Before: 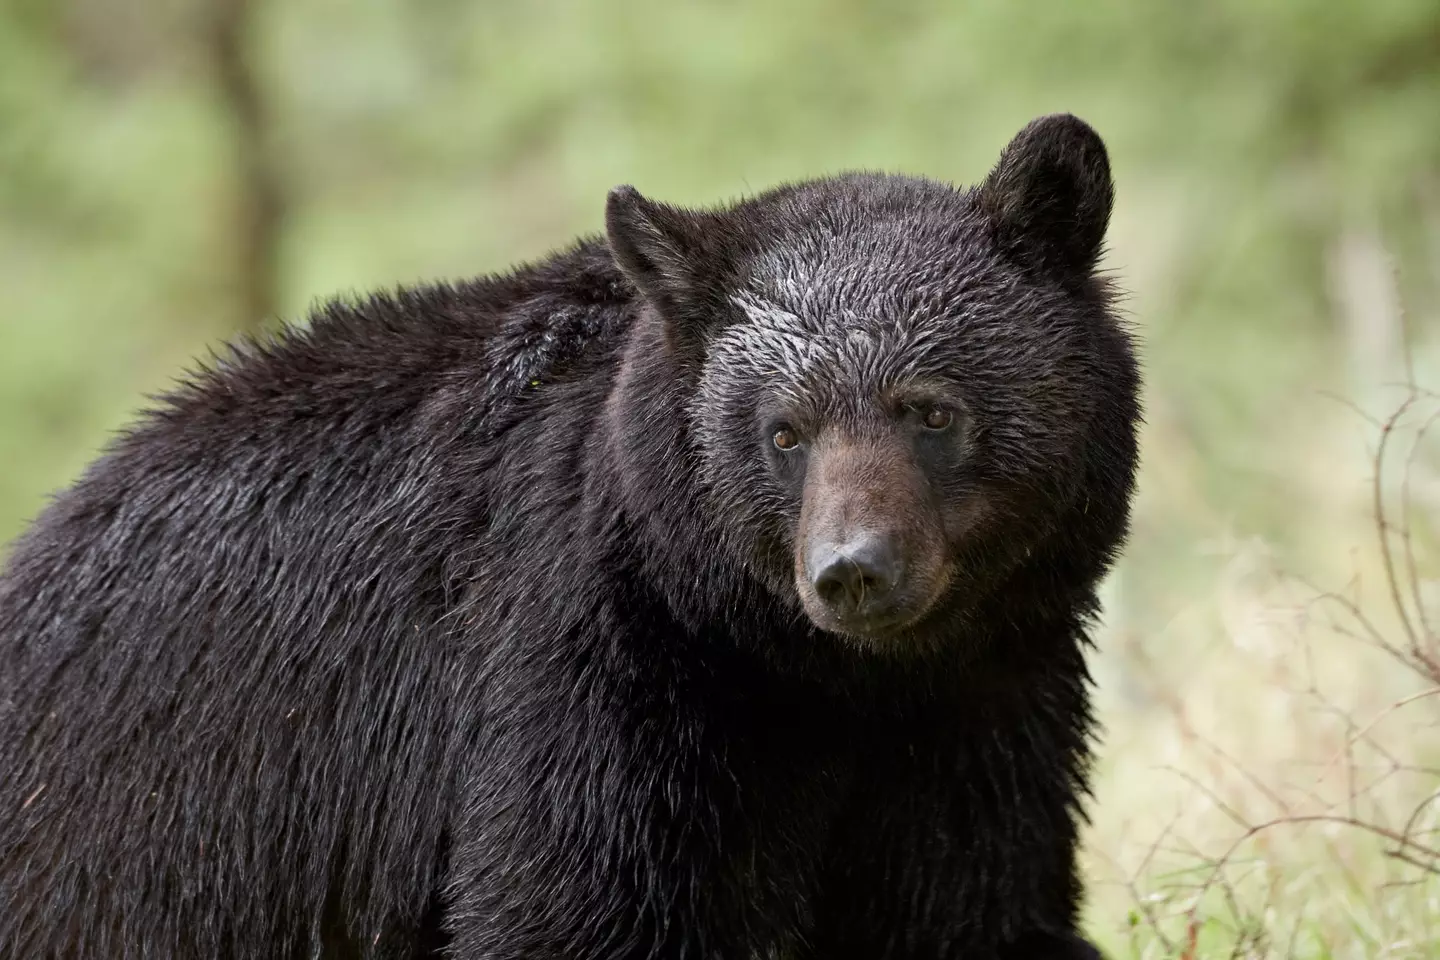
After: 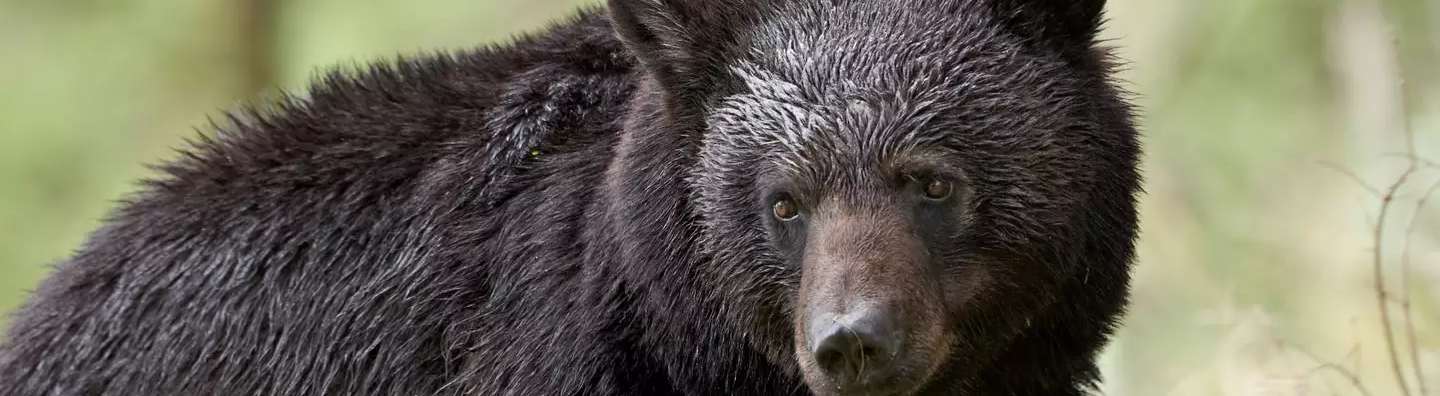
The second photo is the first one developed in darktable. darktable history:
crop and rotate: top 24.051%, bottom 34.65%
